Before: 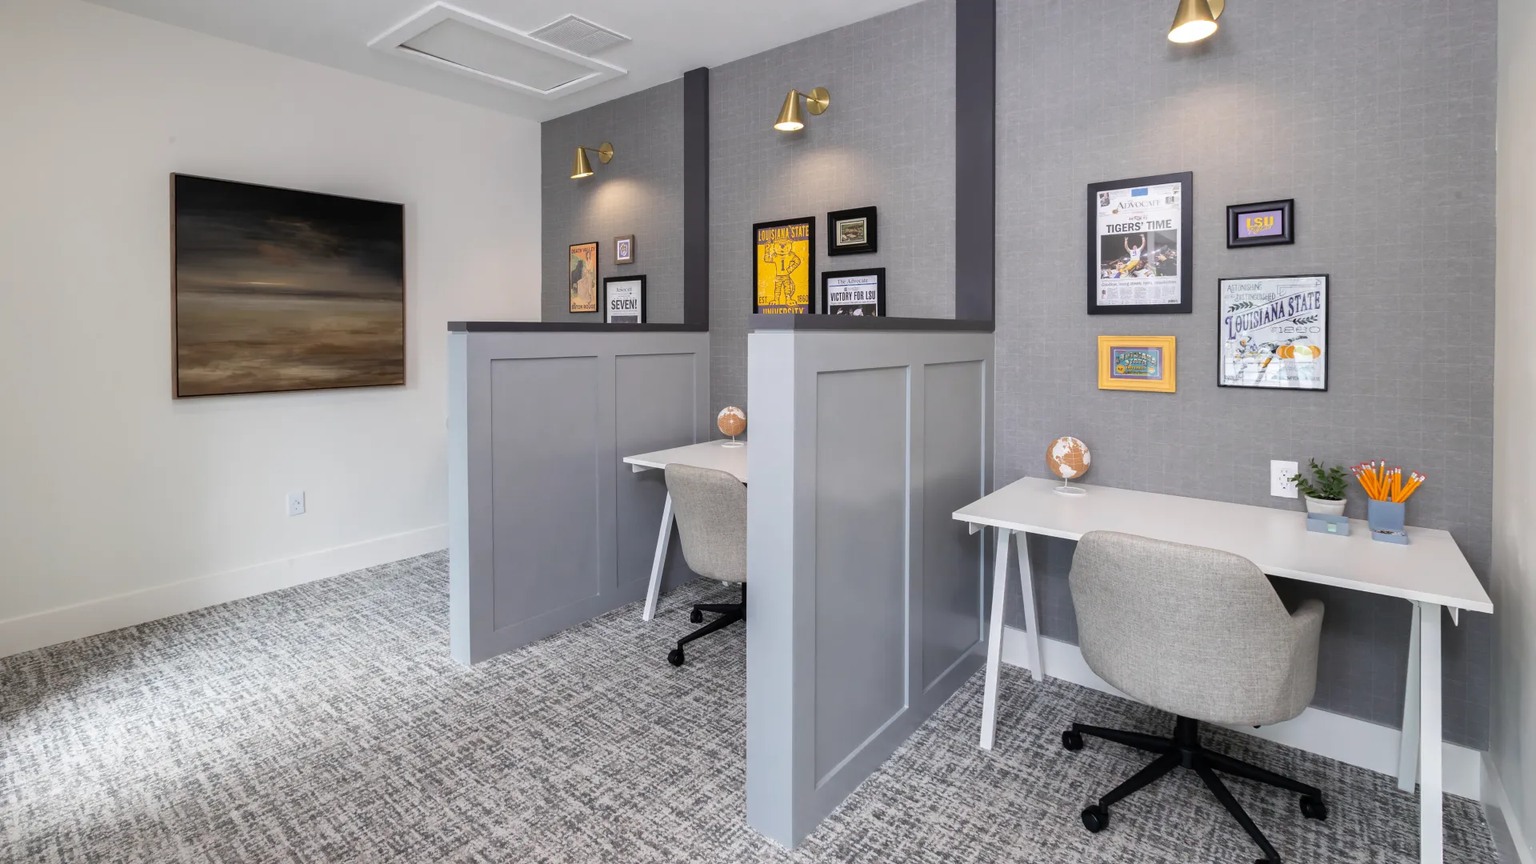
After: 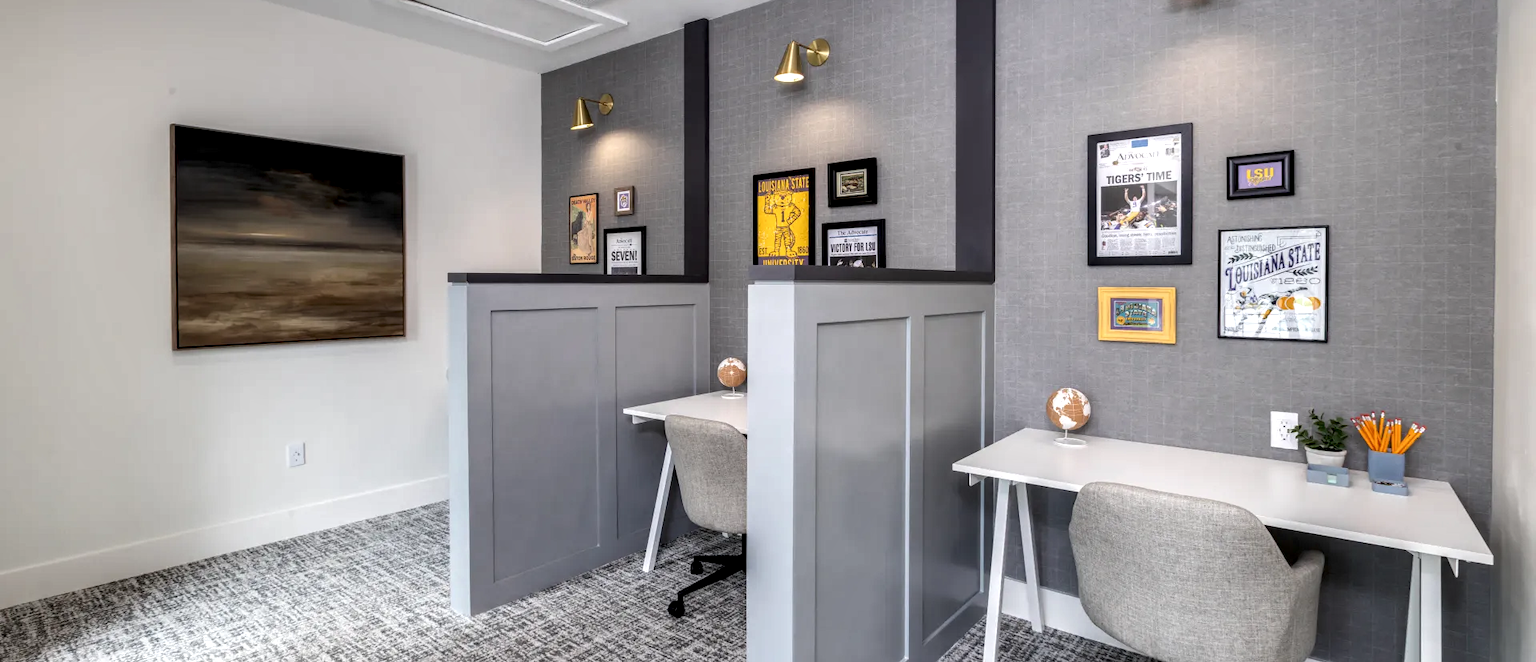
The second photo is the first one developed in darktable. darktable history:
crop: top 5.667%, bottom 17.637%
local contrast: highlights 60%, shadows 60%, detail 160%
